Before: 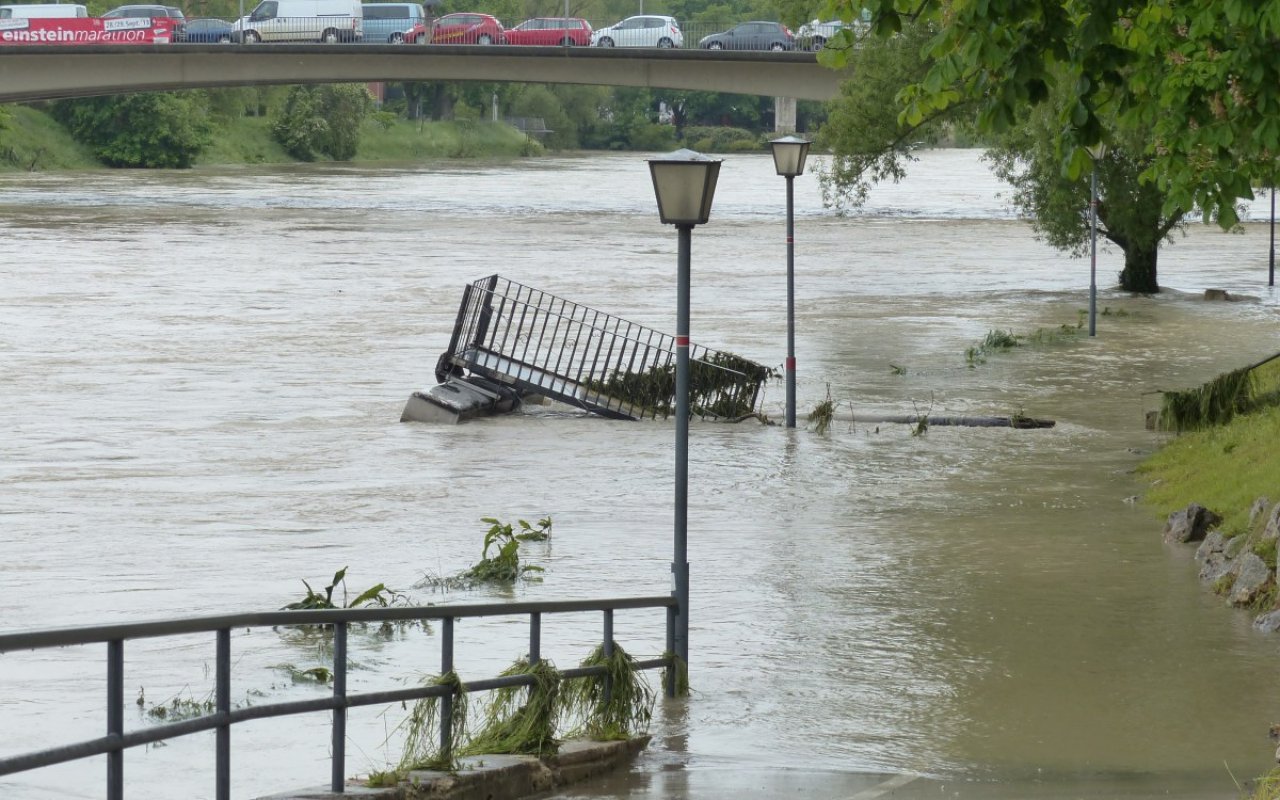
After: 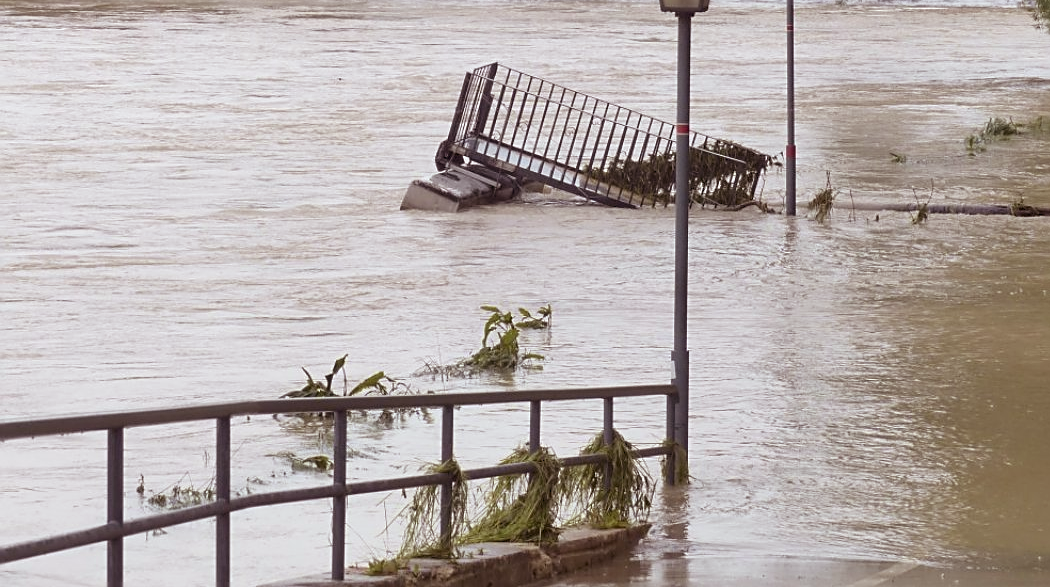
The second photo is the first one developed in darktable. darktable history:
crop: top 26.531%, right 17.959%
sharpen: on, module defaults
rgb levels: mode RGB, independent channels, levels [[0, 0.474, 1], [0, 0.5, 1], [0, 0.5, 1]]
